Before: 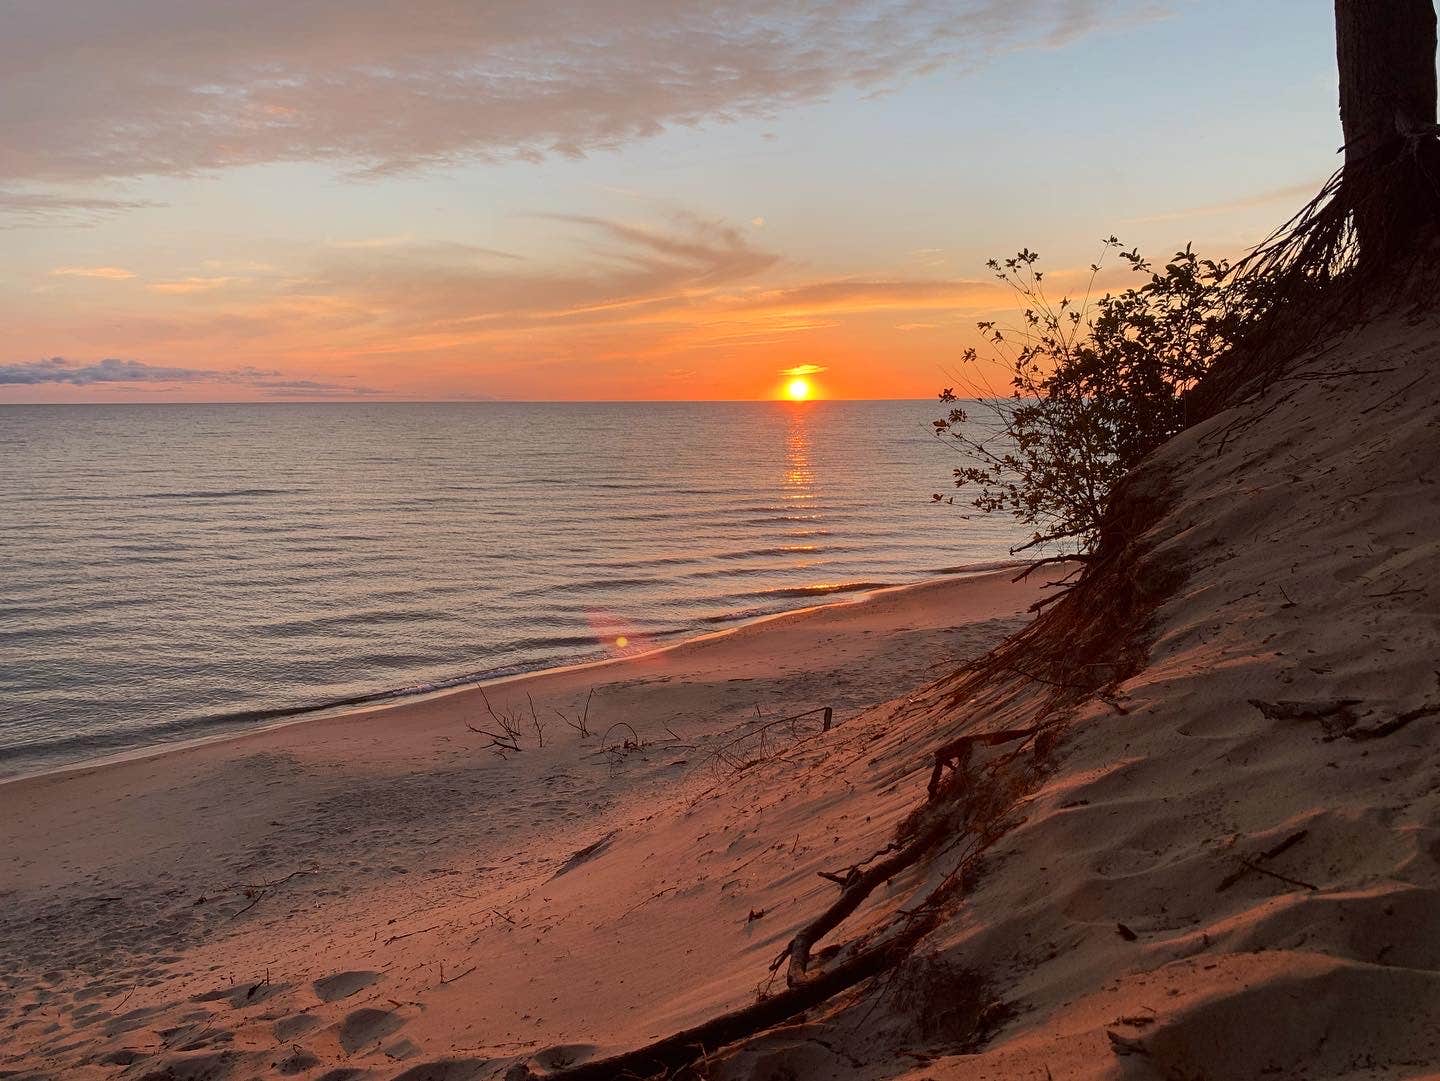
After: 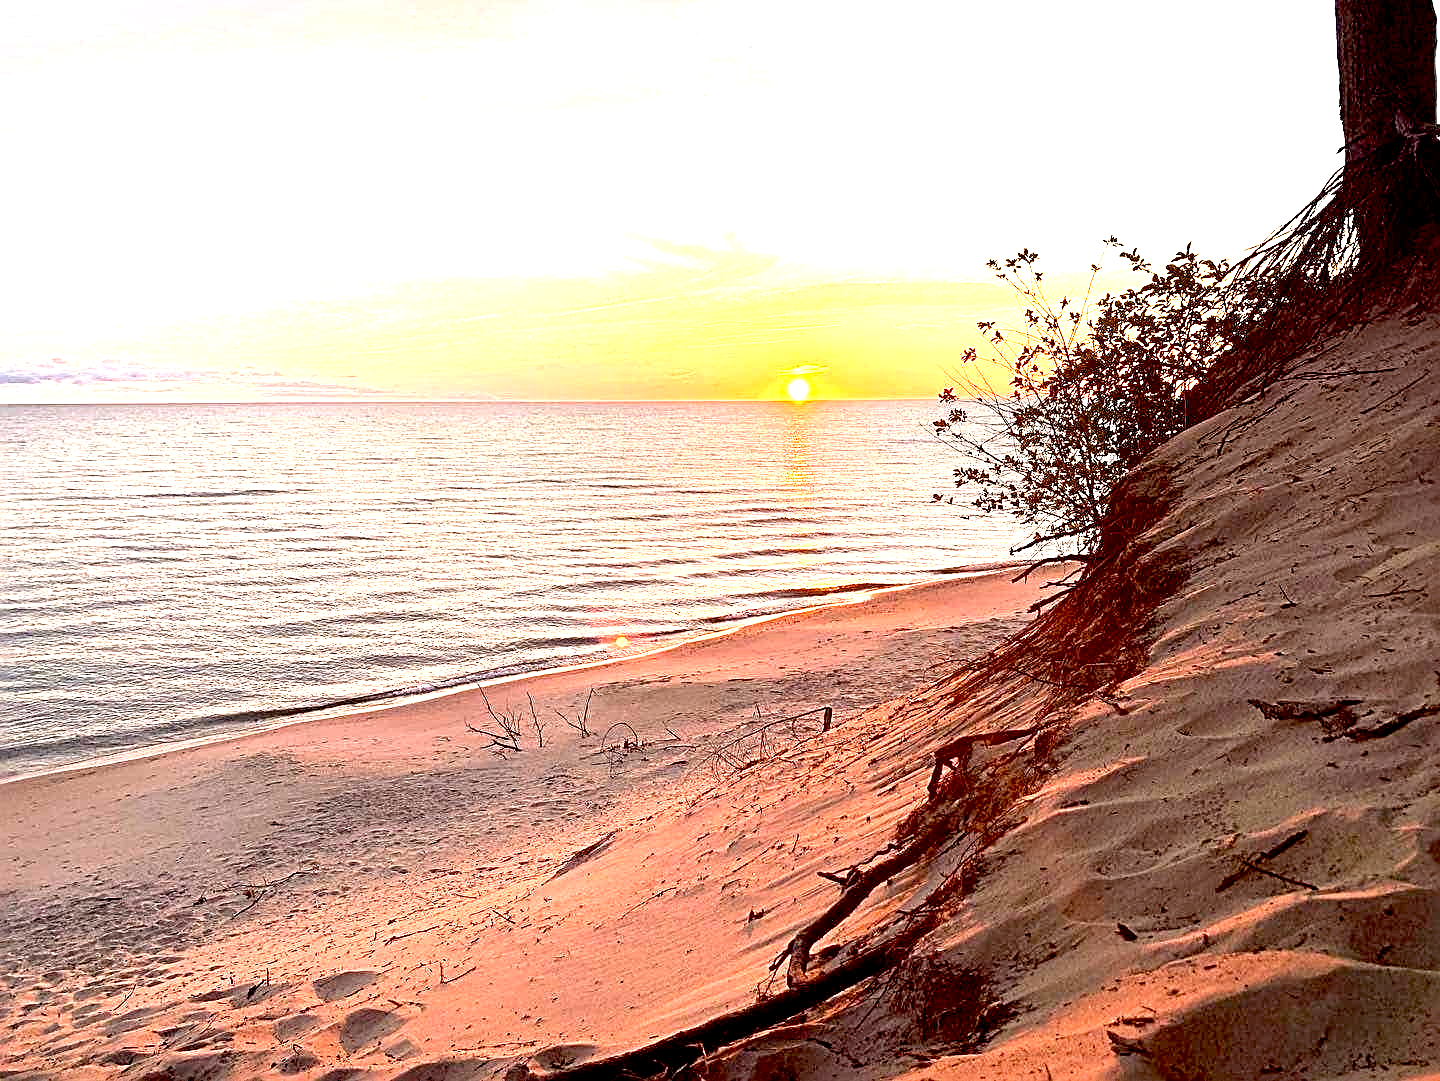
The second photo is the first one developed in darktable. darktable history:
sharpen: radius 2.84, amount 0.724
exposure: black level correction 0.006, exposure 2.07 EV, compensate highlight preservation false
